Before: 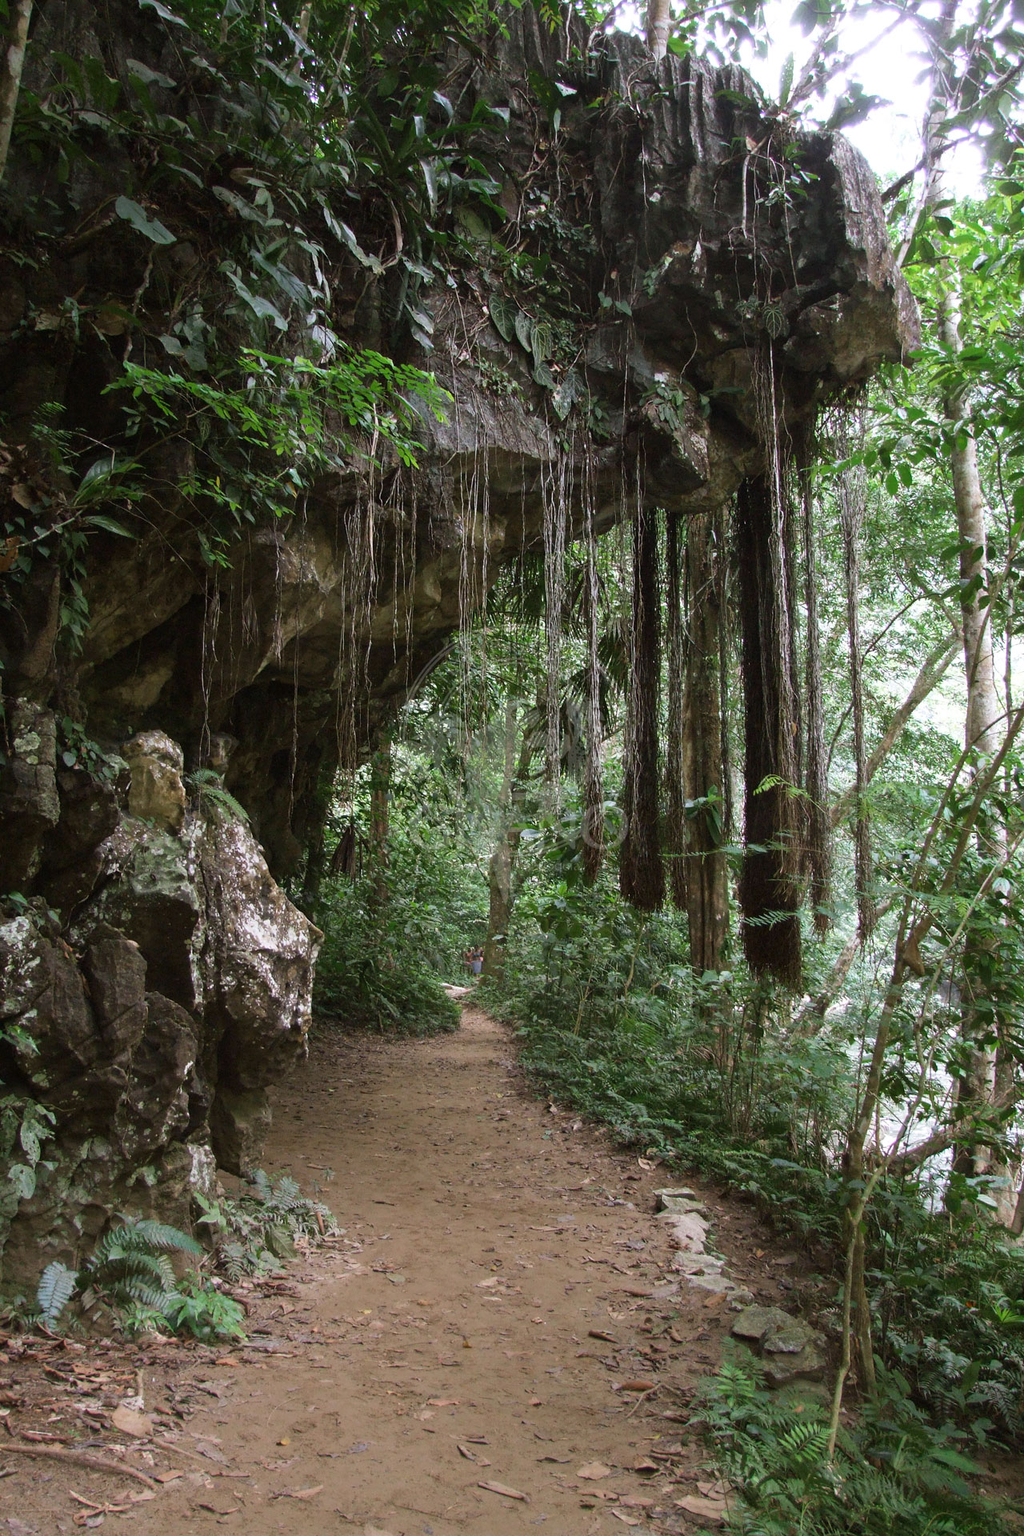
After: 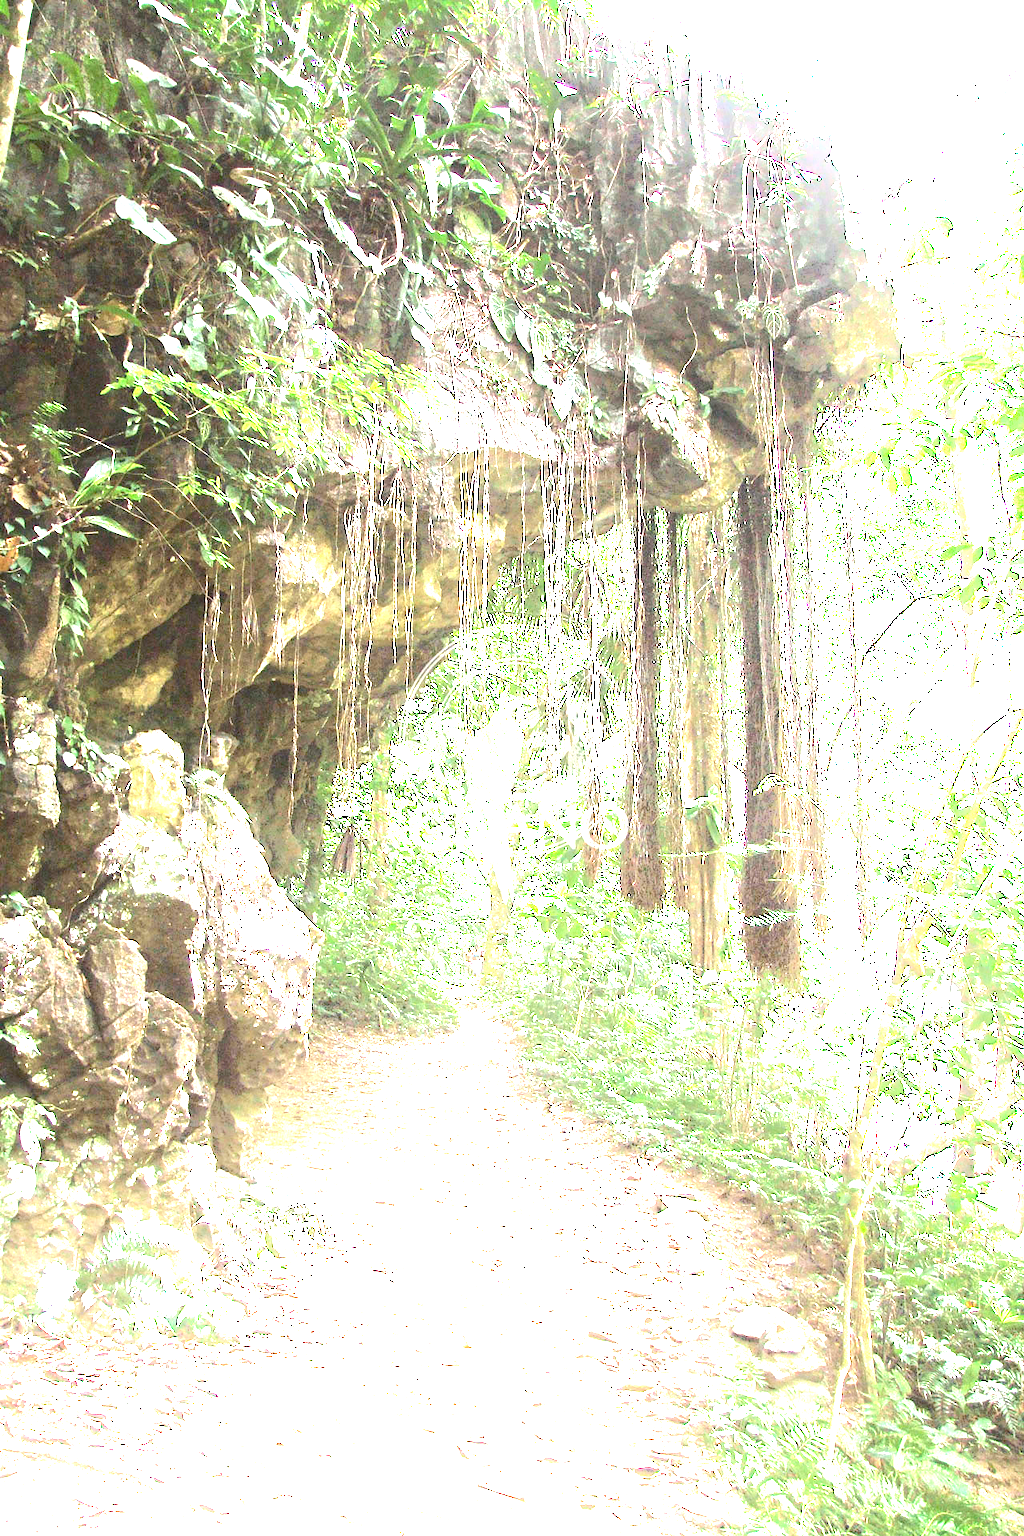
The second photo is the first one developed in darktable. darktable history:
exposure: black level correction 0, exposure 4 EV, compensate exposure bias true, compensate highlight preservation false
shadows and highlights: radius 93.07, shadows -14.46, white point adjustment 0.23, highlights 31.48, compress 48.23%, highlights color adjustment 52.79%, soften with gaussian
levels: levels [0.016, 0.492, 0.969]
